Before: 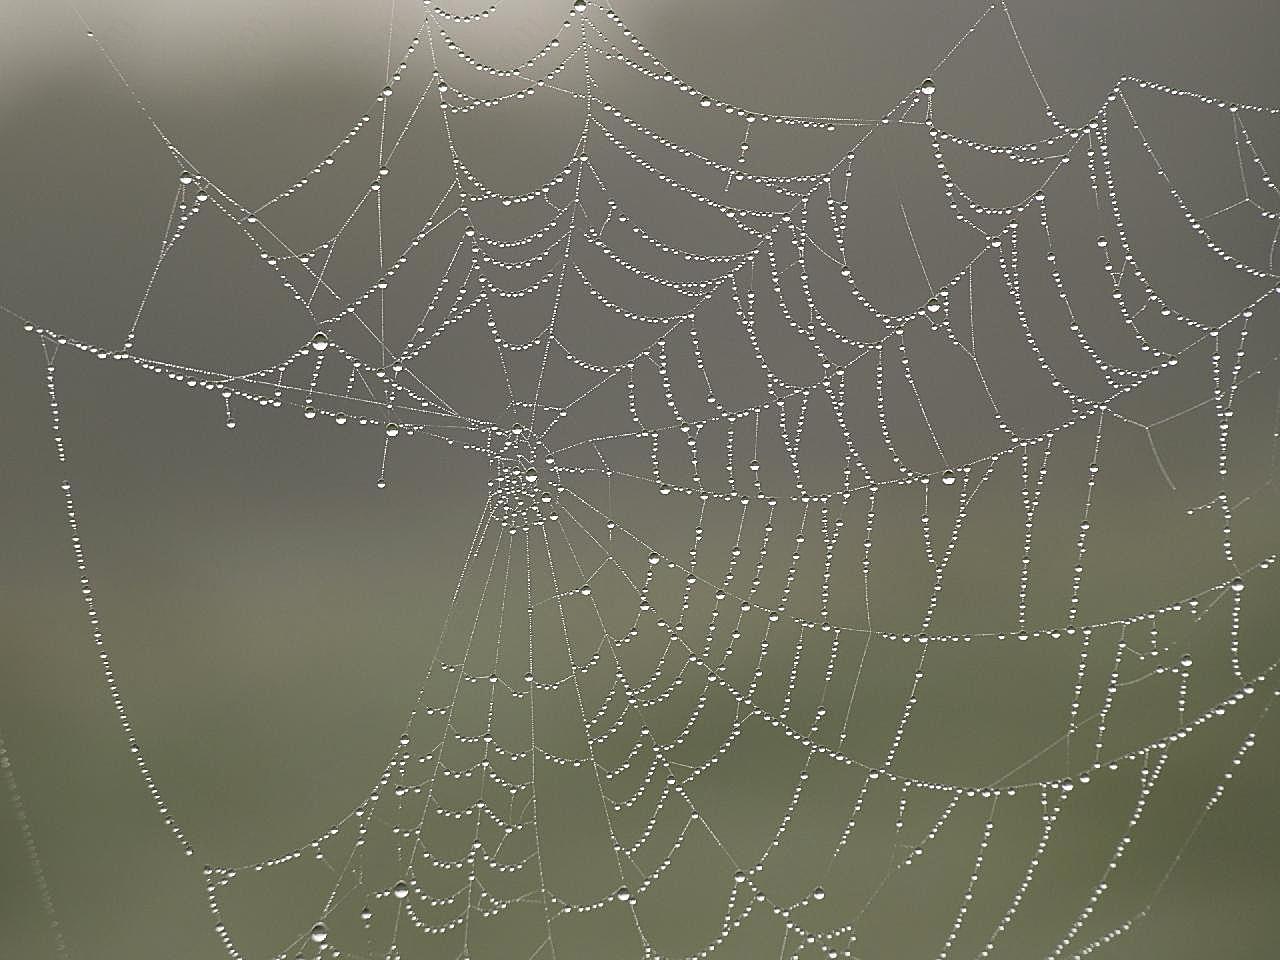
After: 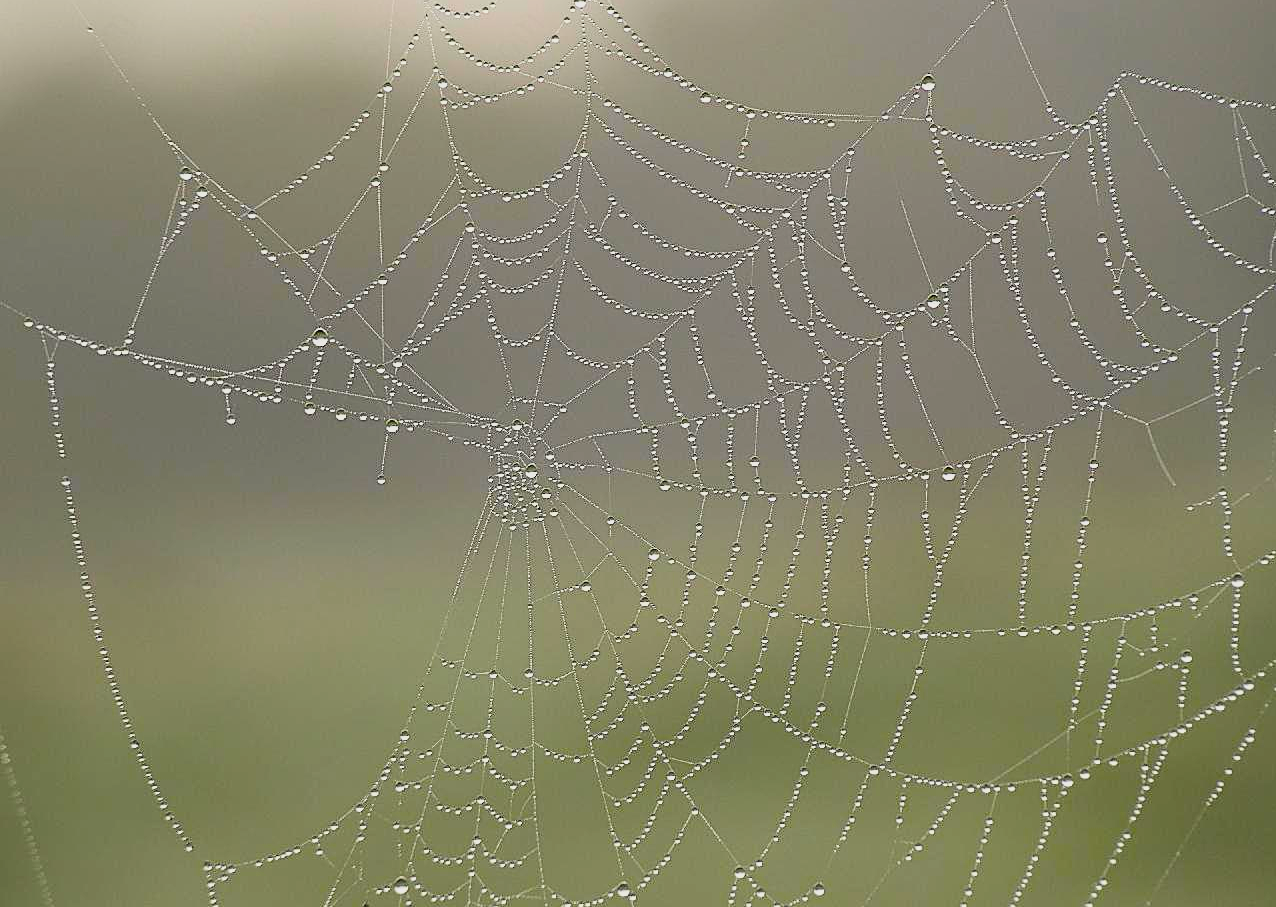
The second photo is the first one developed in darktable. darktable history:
crop: top 0.448%, right 0.264%, bottom 5.045%
color balance rgb: linear chroma grading › global chroma 15%, perceptual saturation grading › global saturation 30%
filmic rgb: black relative exposure -7.65 EV, white relative exposure 4.56 EV, hardness 3.61, color science v6 (2022)
contrast brightness saturation: contrast 0.2, brightness 0.16, saturation 0.22
